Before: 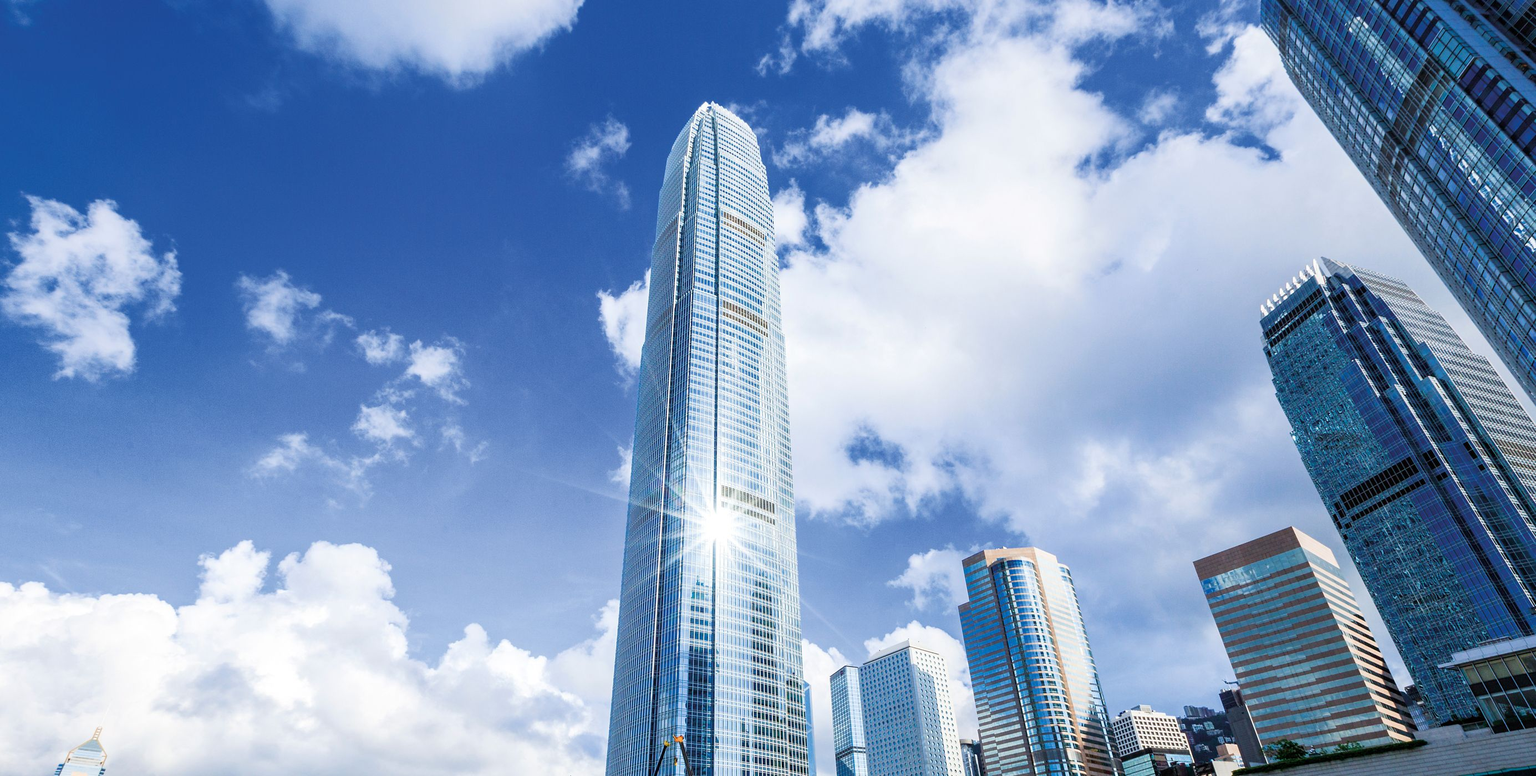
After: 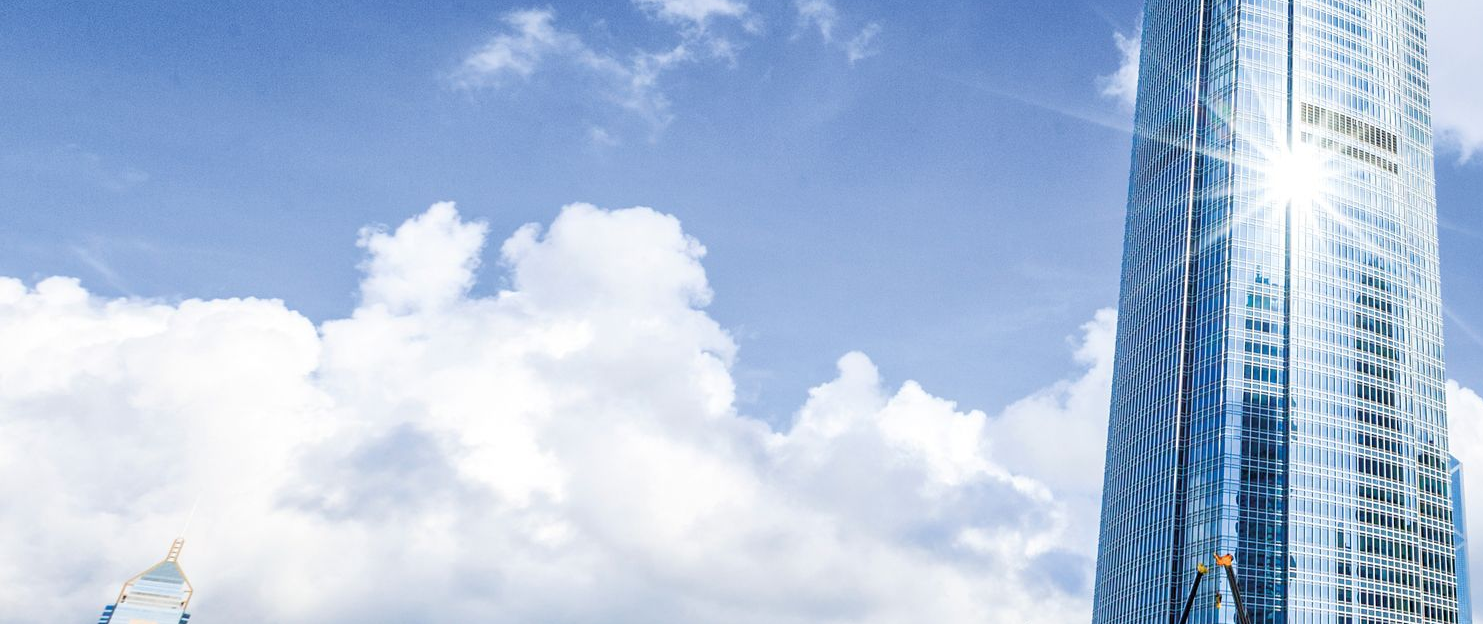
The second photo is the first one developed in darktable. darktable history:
crop and rotate: top 55.25%, right 46.457%, bottom 0.12%
